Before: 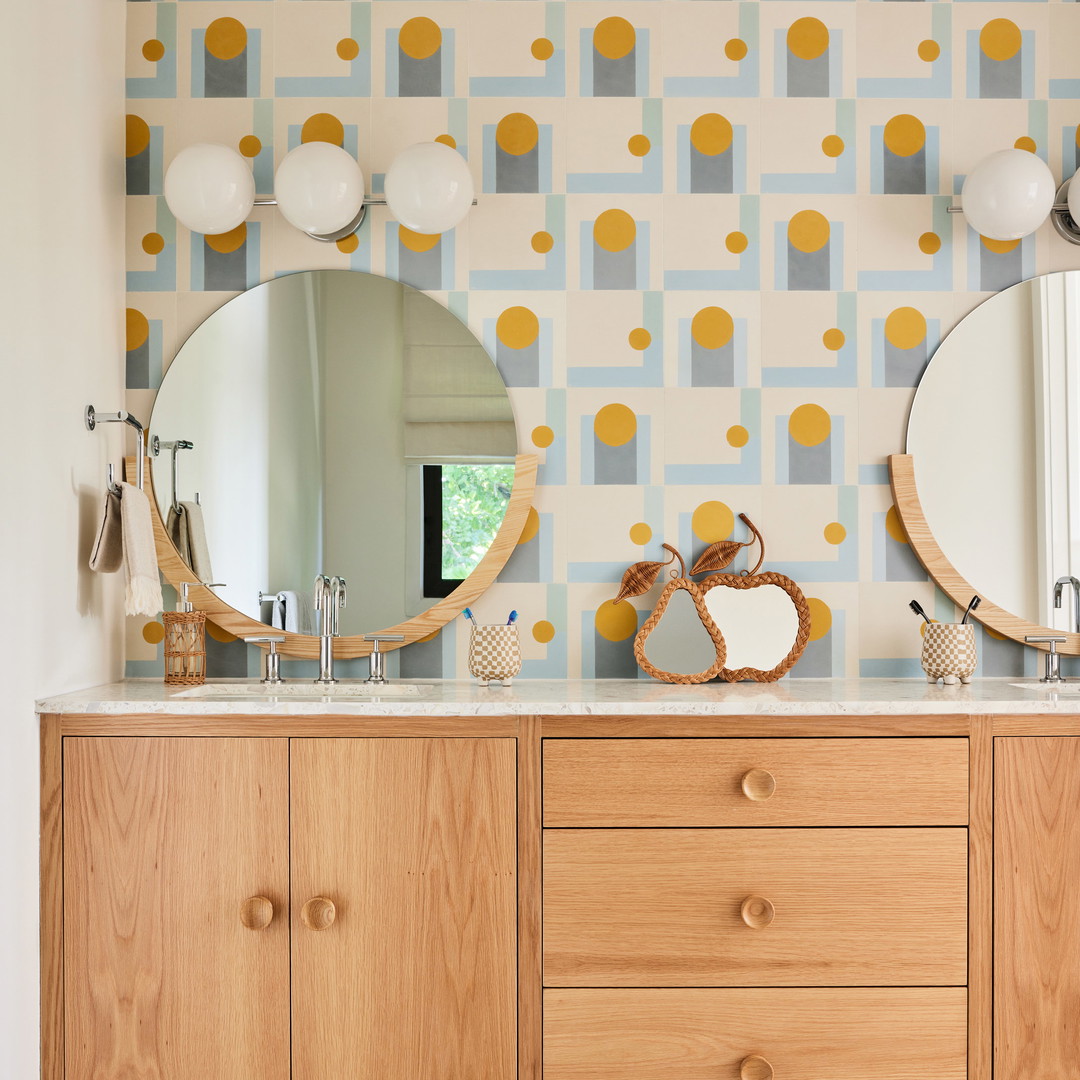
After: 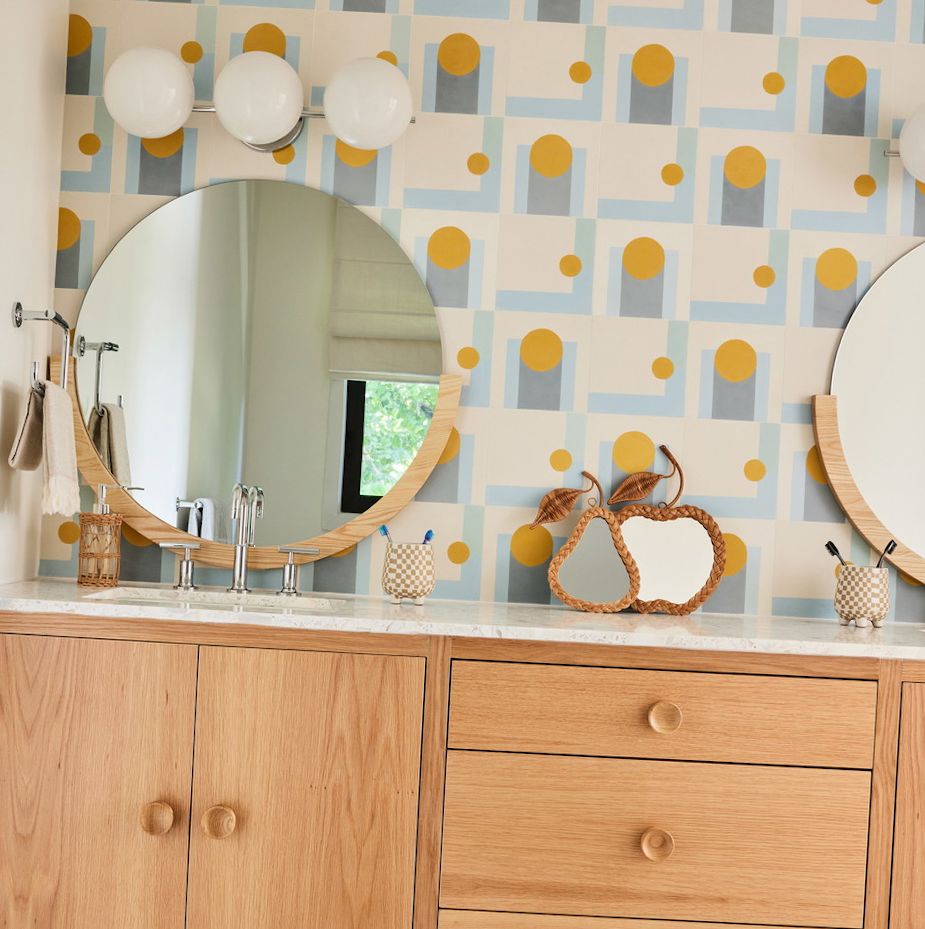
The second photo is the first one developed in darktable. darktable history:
crop and rotate: angle -3.08°, left 5.207%, top 5.158%, right 4.646%, bottom 4.273%
